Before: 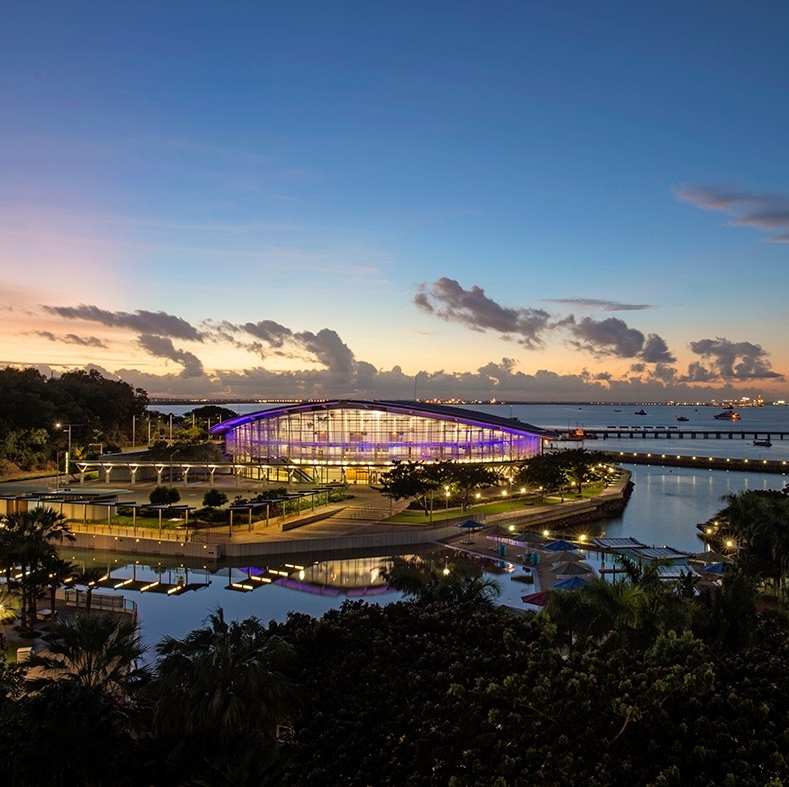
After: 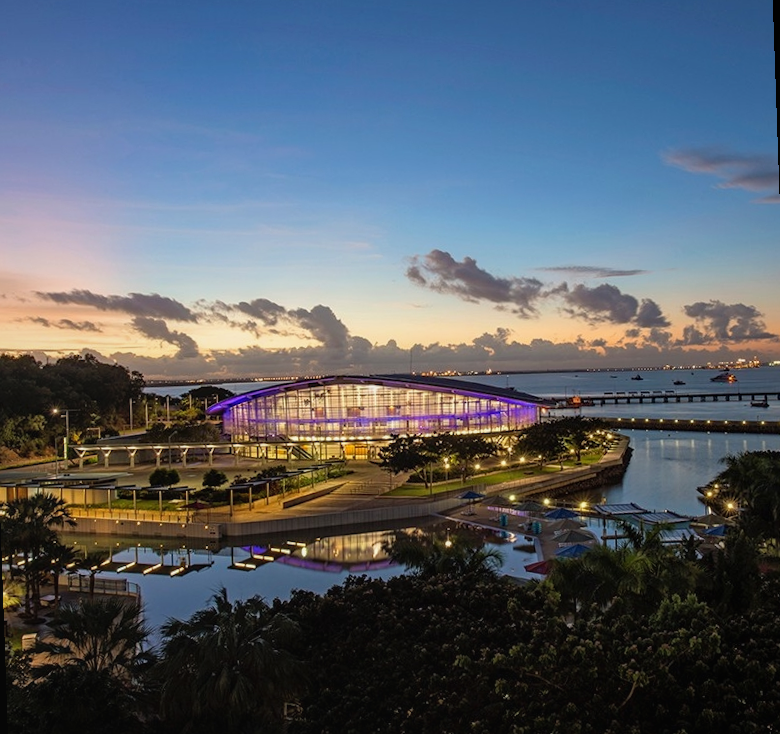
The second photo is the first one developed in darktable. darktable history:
local contrast: detail 110%
rotate and perspective: rotation -2°, crop left 0.022, crop right 0.978, crop top 0.049, crop bottom 0.951
